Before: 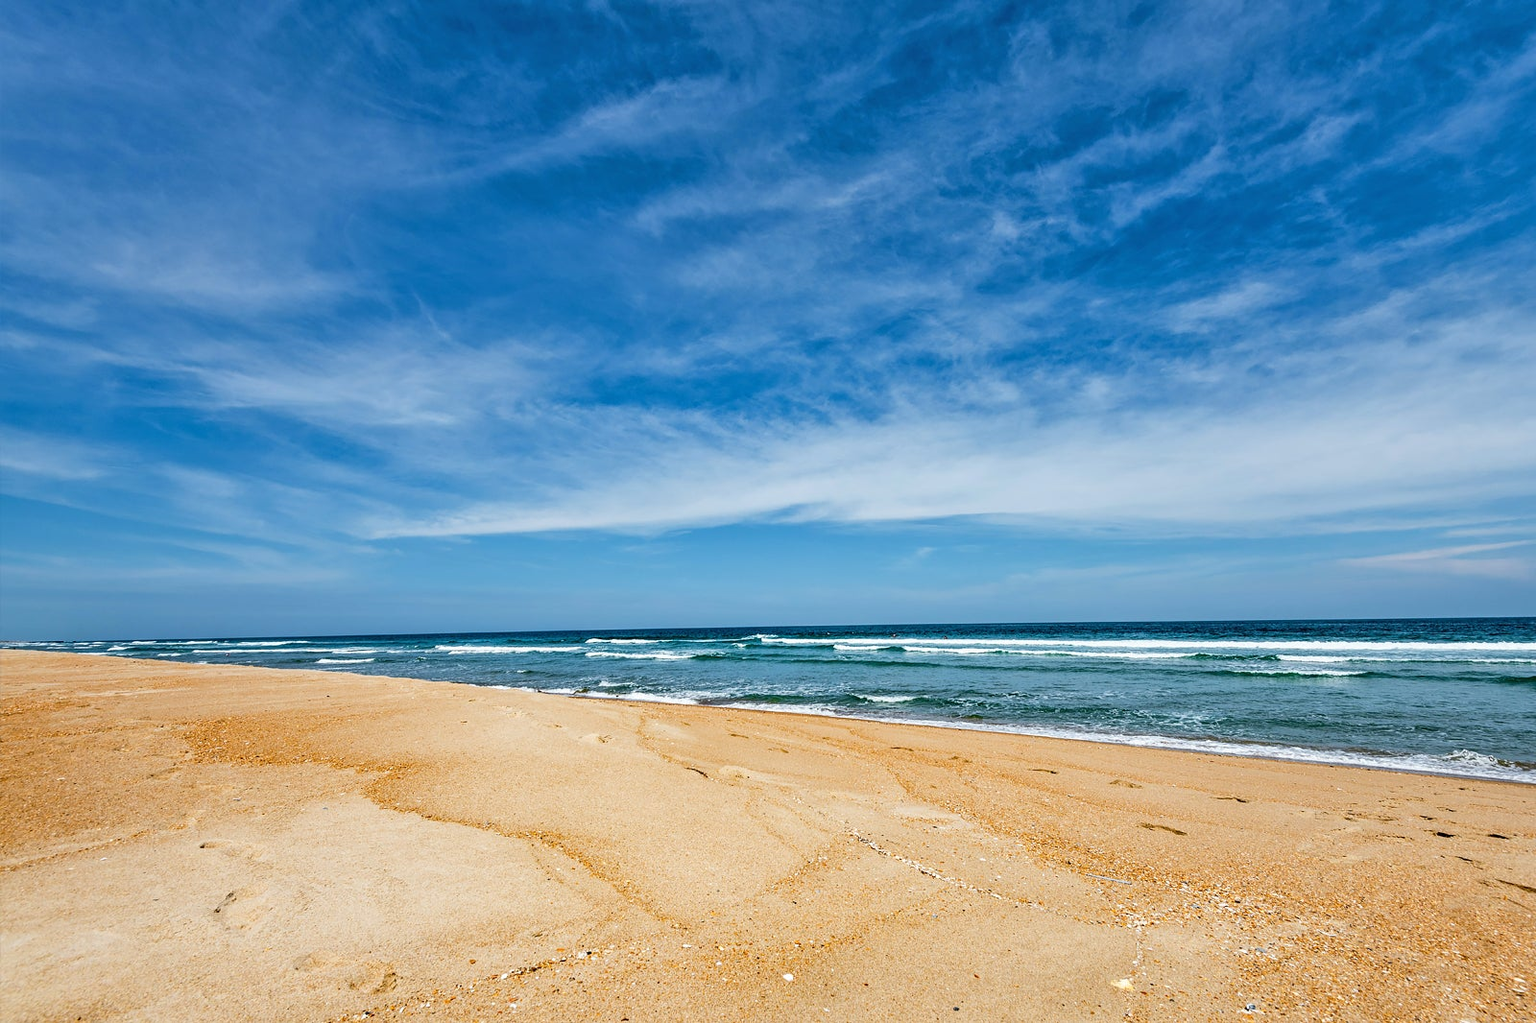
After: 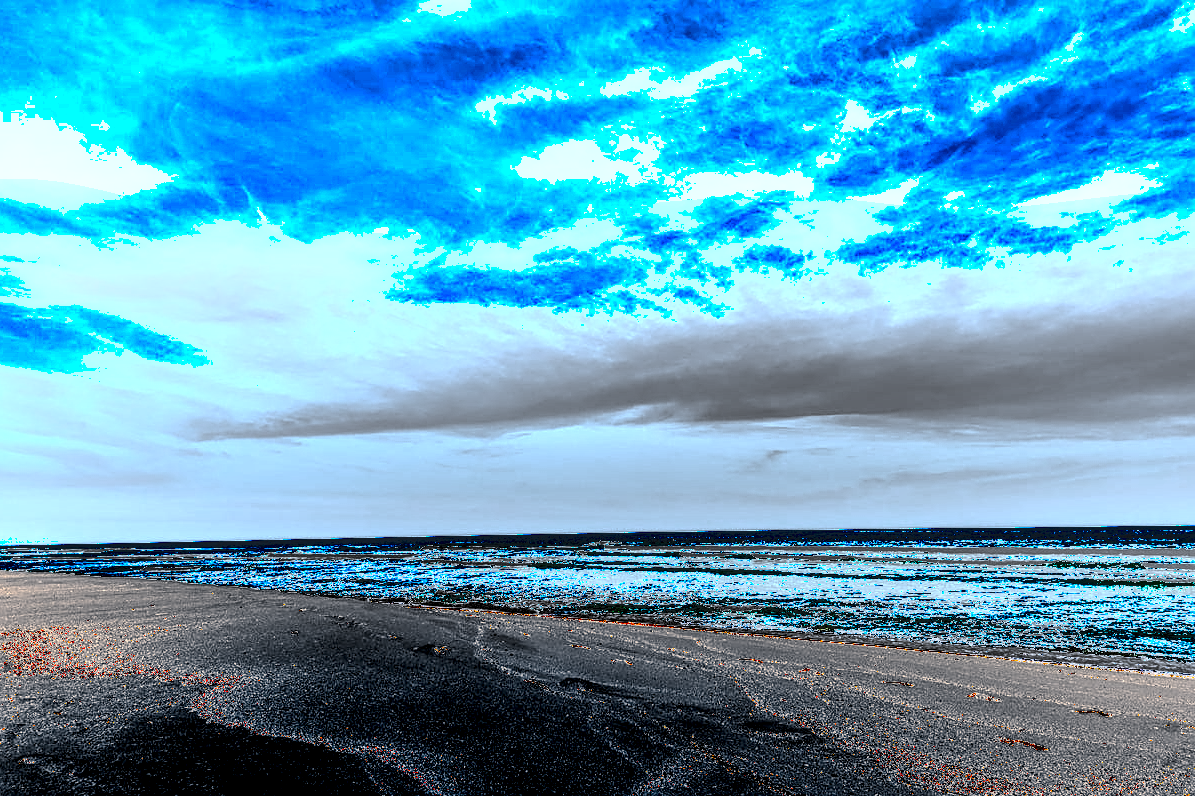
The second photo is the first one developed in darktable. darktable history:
local contrast: detail 130%
crop and rotate: left 11.831%, top 11.346%, right 13.429%, bottom 13.899%
color correction: highlights a* -0.772, highlights b* -8.92
sharpen: on, module defaults
exposure: exposure 2.207 EV, compensate highlight preservation false
shadows and highlights: white point adjustment 0.1, highlights -70, soften with gaussian
